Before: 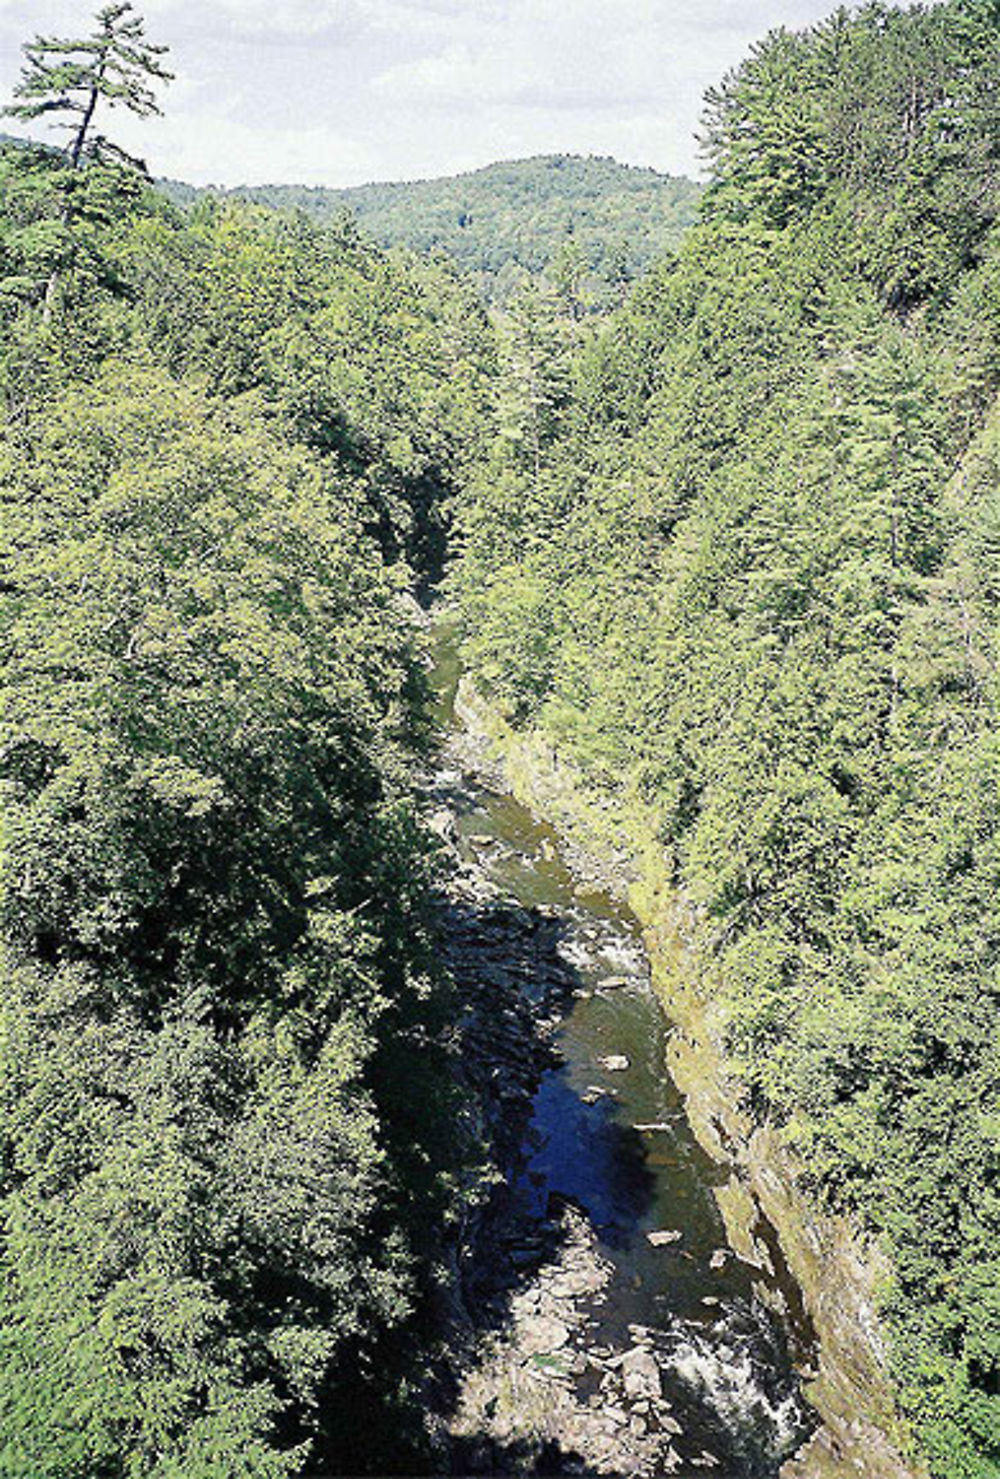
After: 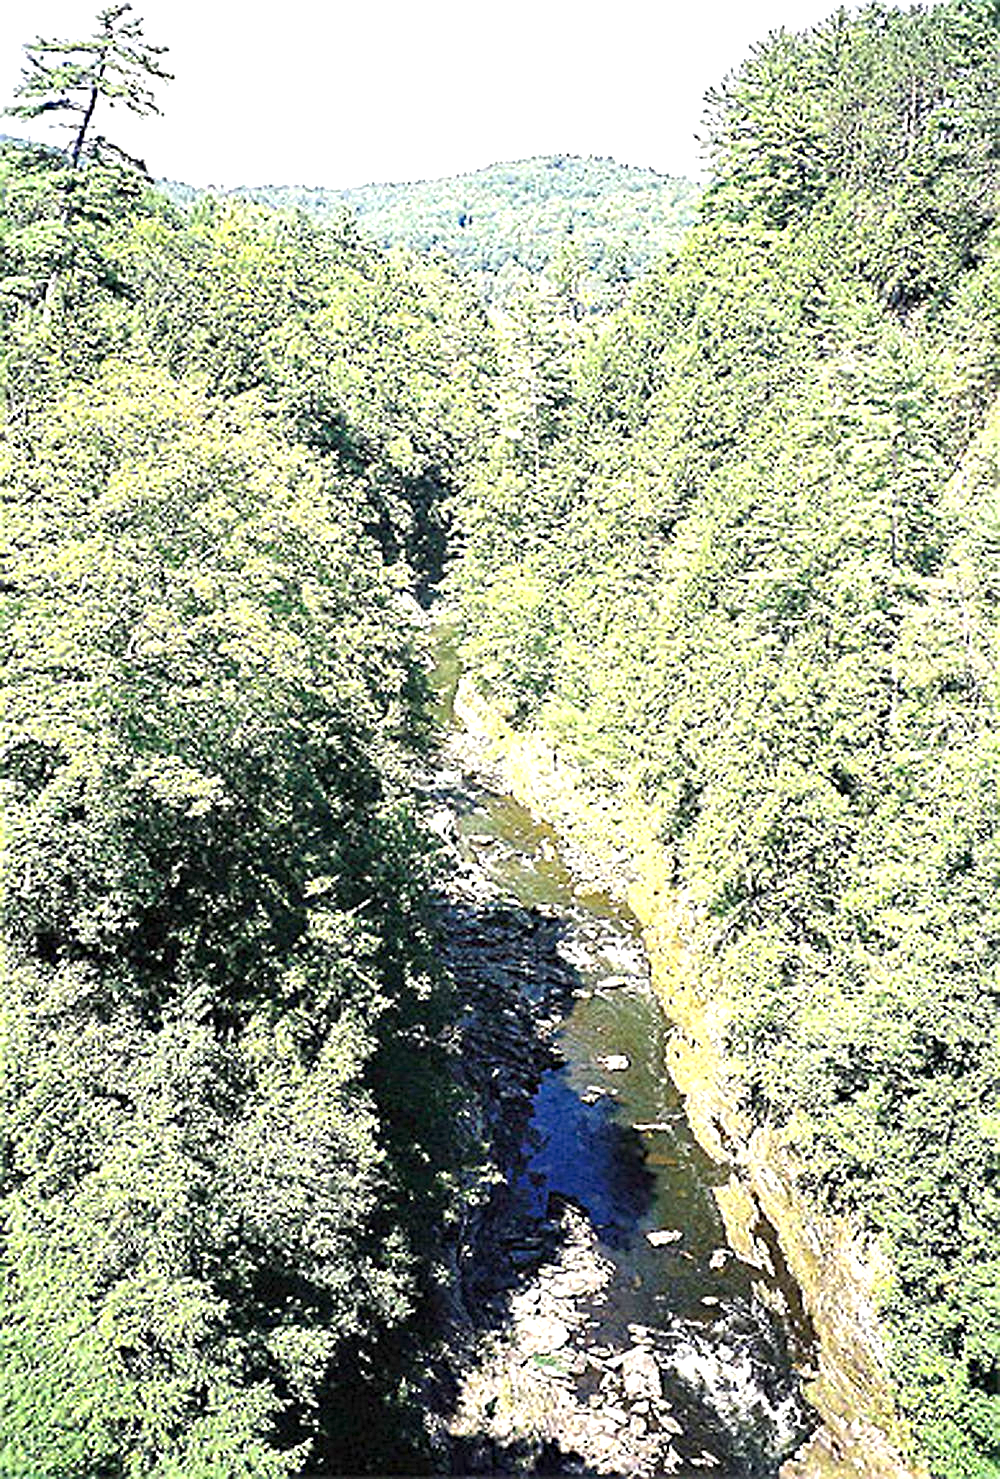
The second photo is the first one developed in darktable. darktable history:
exposure: exposure 1 EV, compensate highlight preservation false
haze removal: compatibility mode true, adaptive false
sharpen: amount 0.6
